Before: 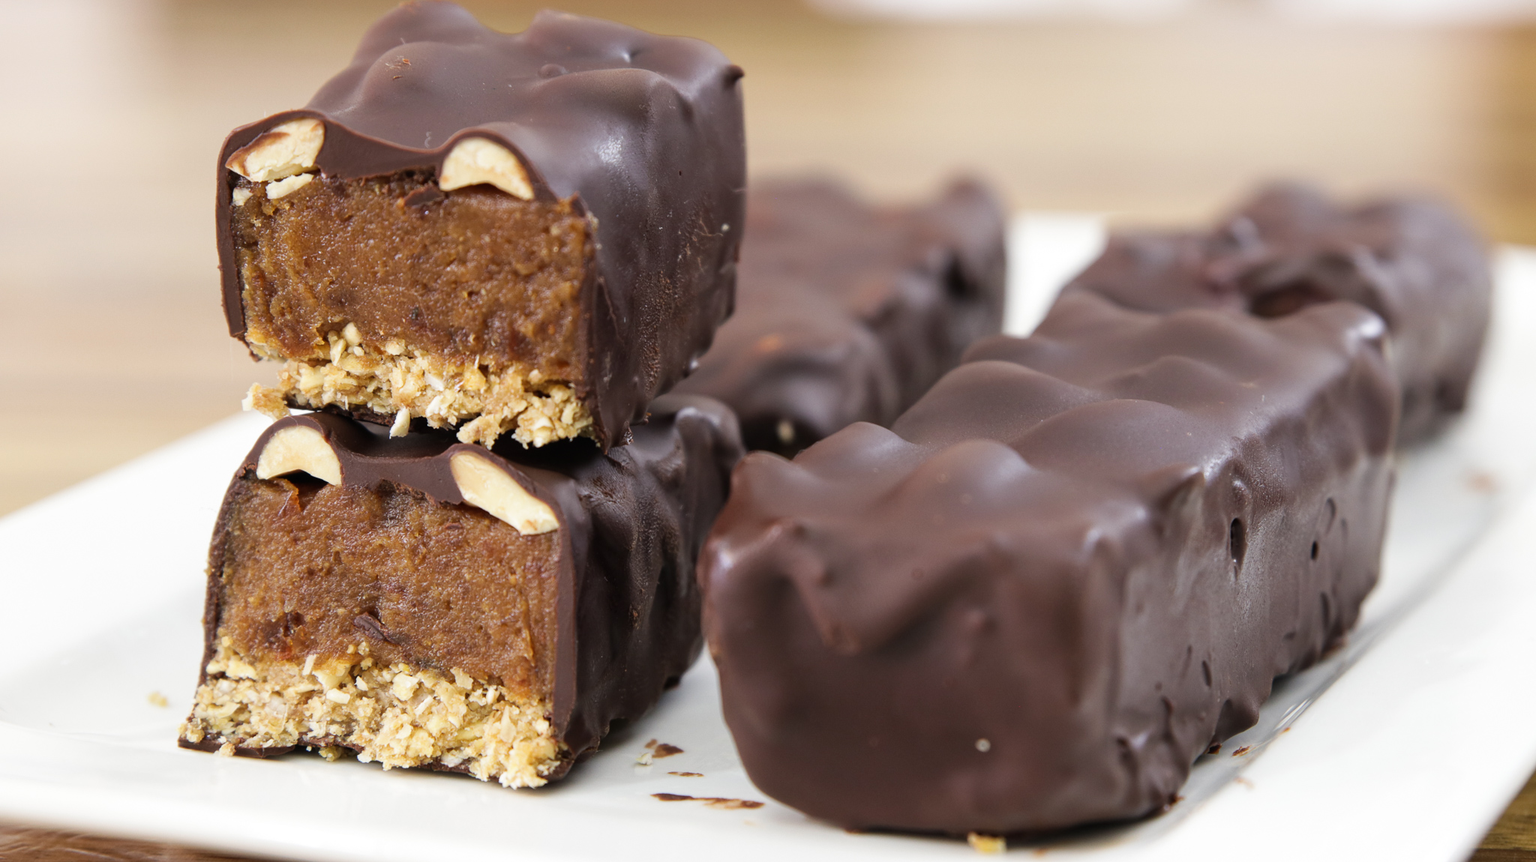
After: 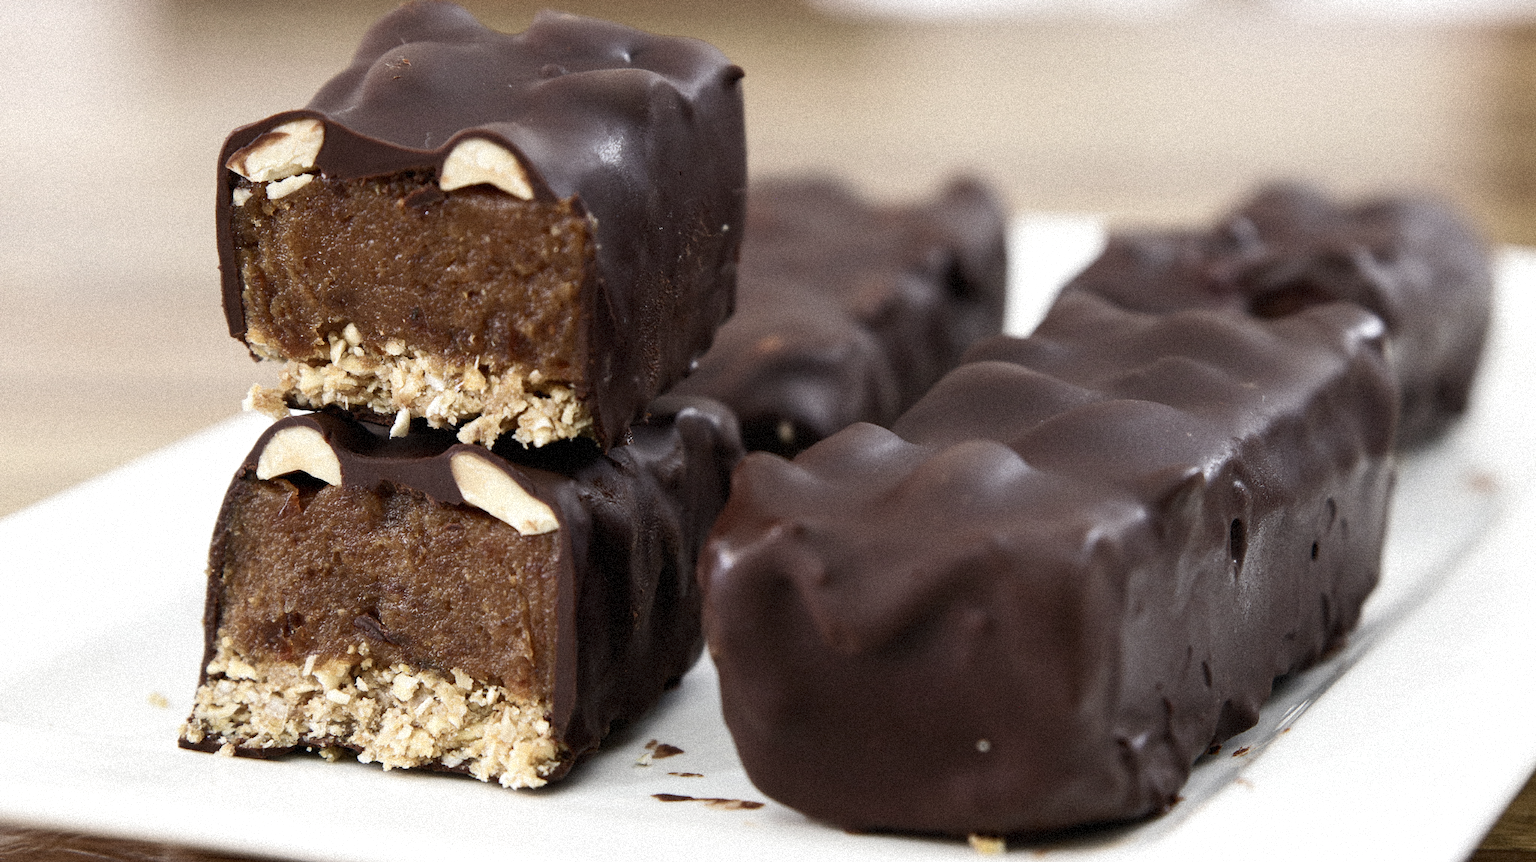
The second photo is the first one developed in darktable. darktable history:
grain: coarseness 9.38 ISO, strength 34.99%, mid-tones bias 0%
color balance rgb: perceptual saturation grading › highlights -31.88%, perceptual saturation grading › mid-tones 5.8%, perceptual saturation grading › shadows 18.12%, perceptual brilliance grading › highlights 3.62%, perceptual brilliance grading › mid-tones -18.12%, perceptual brilliance grading › shadows -41.3%
